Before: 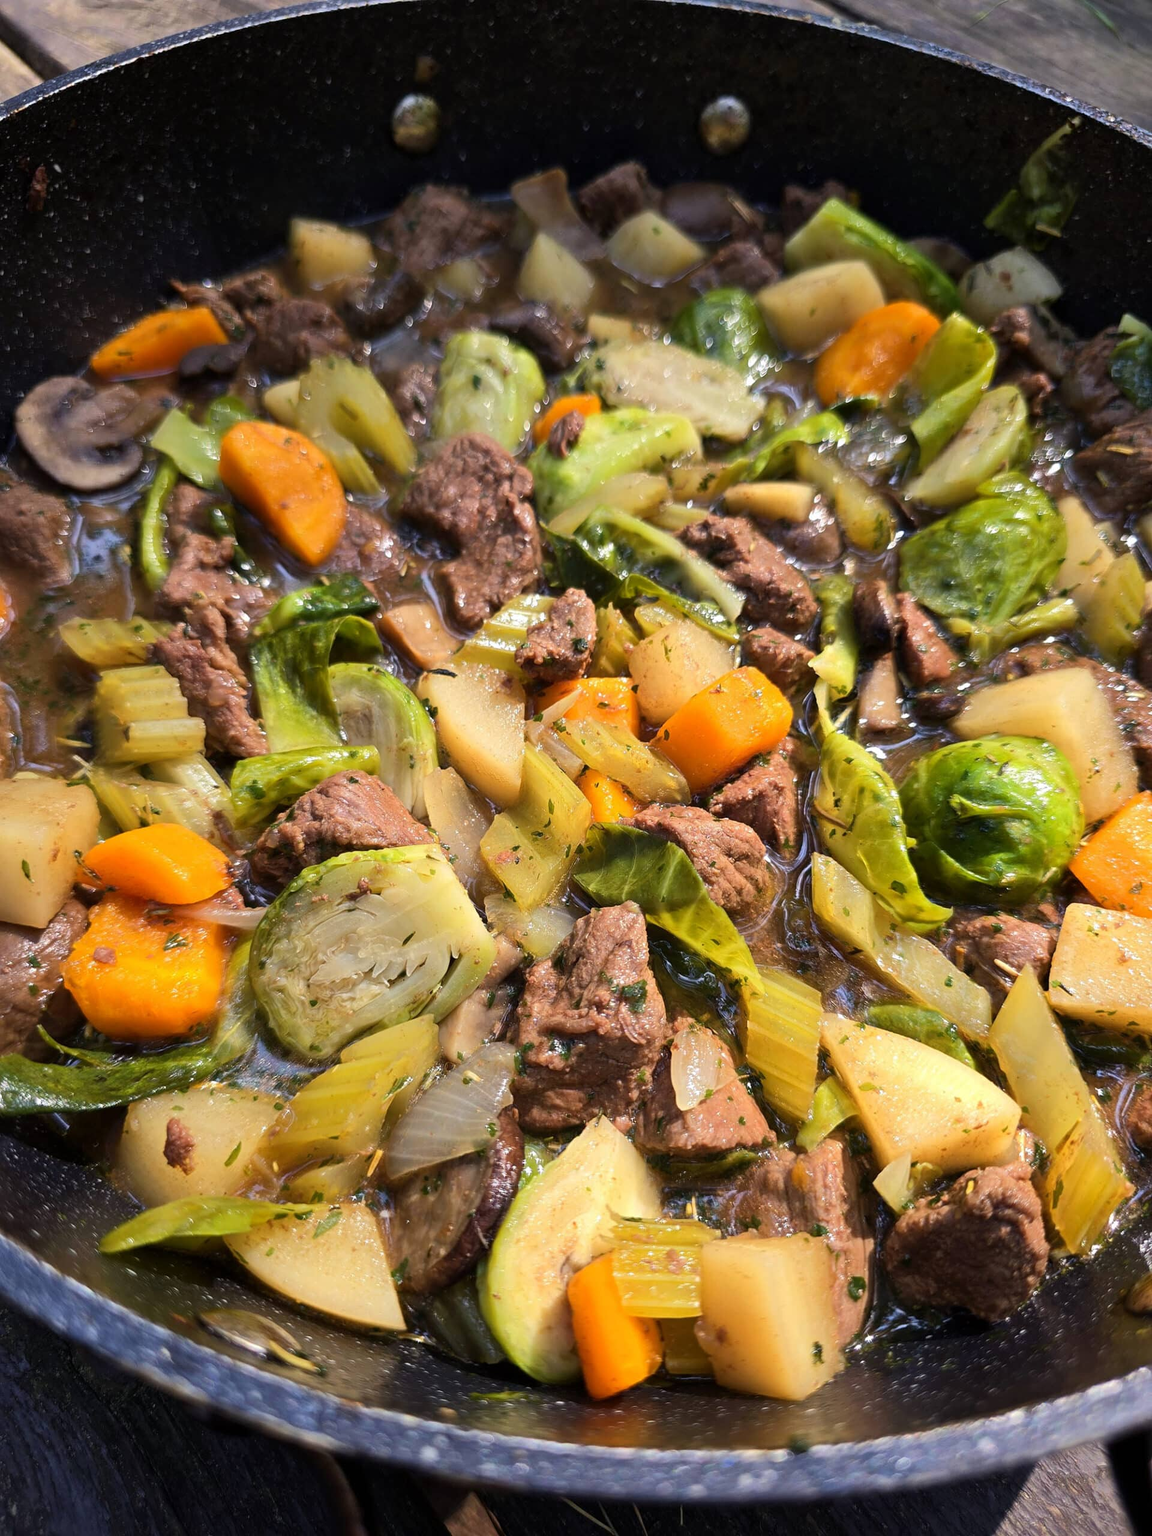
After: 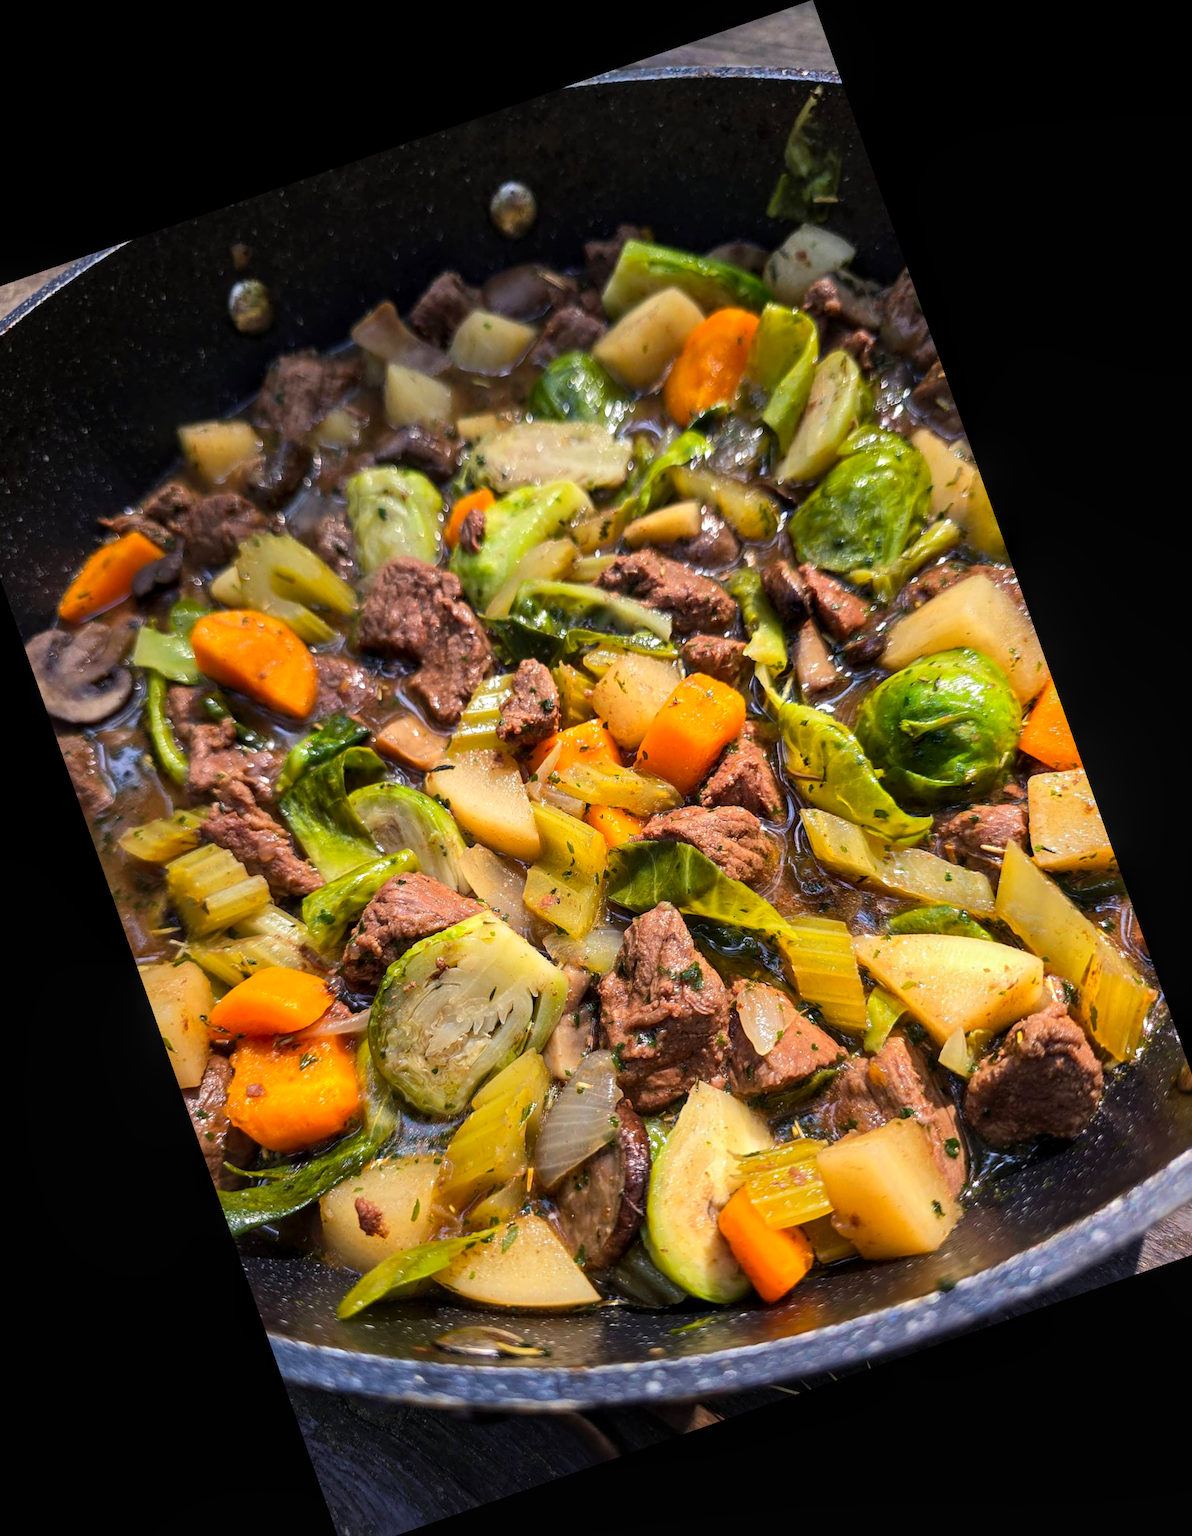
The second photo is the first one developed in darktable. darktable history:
tone equalizer: on, module defaults
rotate and perspective: rotation 0.074°, lens shift (vertical) 0.096, lens shift (horizontal) -0.041, crop left 0.043, crop right 0.952, crop top 0.024, crop bottom 0.979
local contrast: on, module defaults
crop and rotate: angle 19.43°, left 6.812%, right 4.125%, bottom 1.087%
